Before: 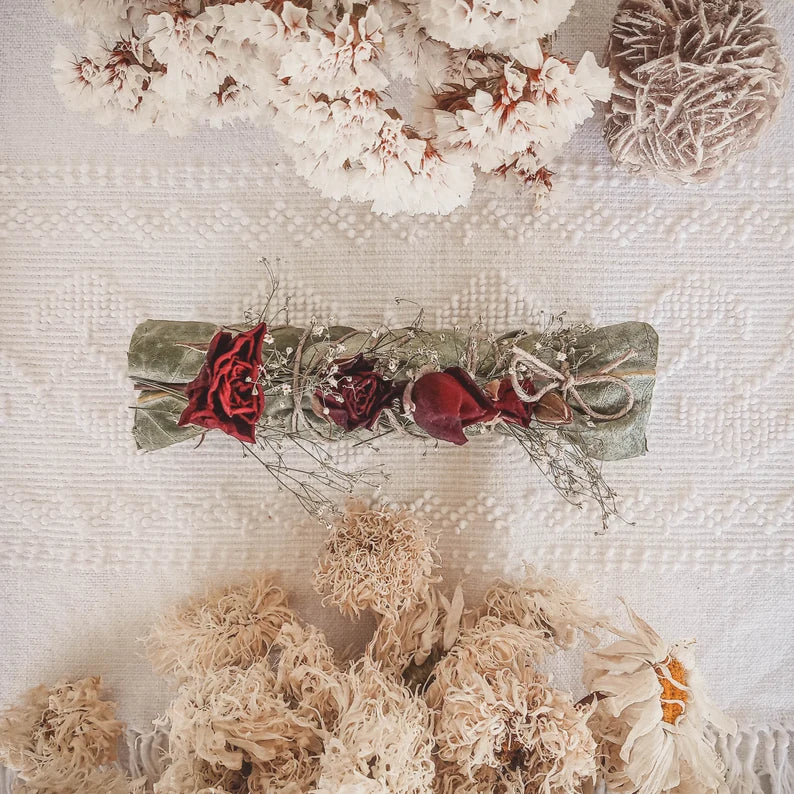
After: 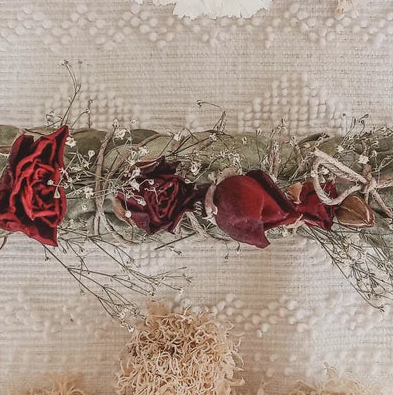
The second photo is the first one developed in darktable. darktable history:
exposure: exposure -0.211 EV, compensate exposure bias true, compensate highlight preservation false
crop: left 25.06%, top 24.927%, right 25.336%, bottom 25.209%
